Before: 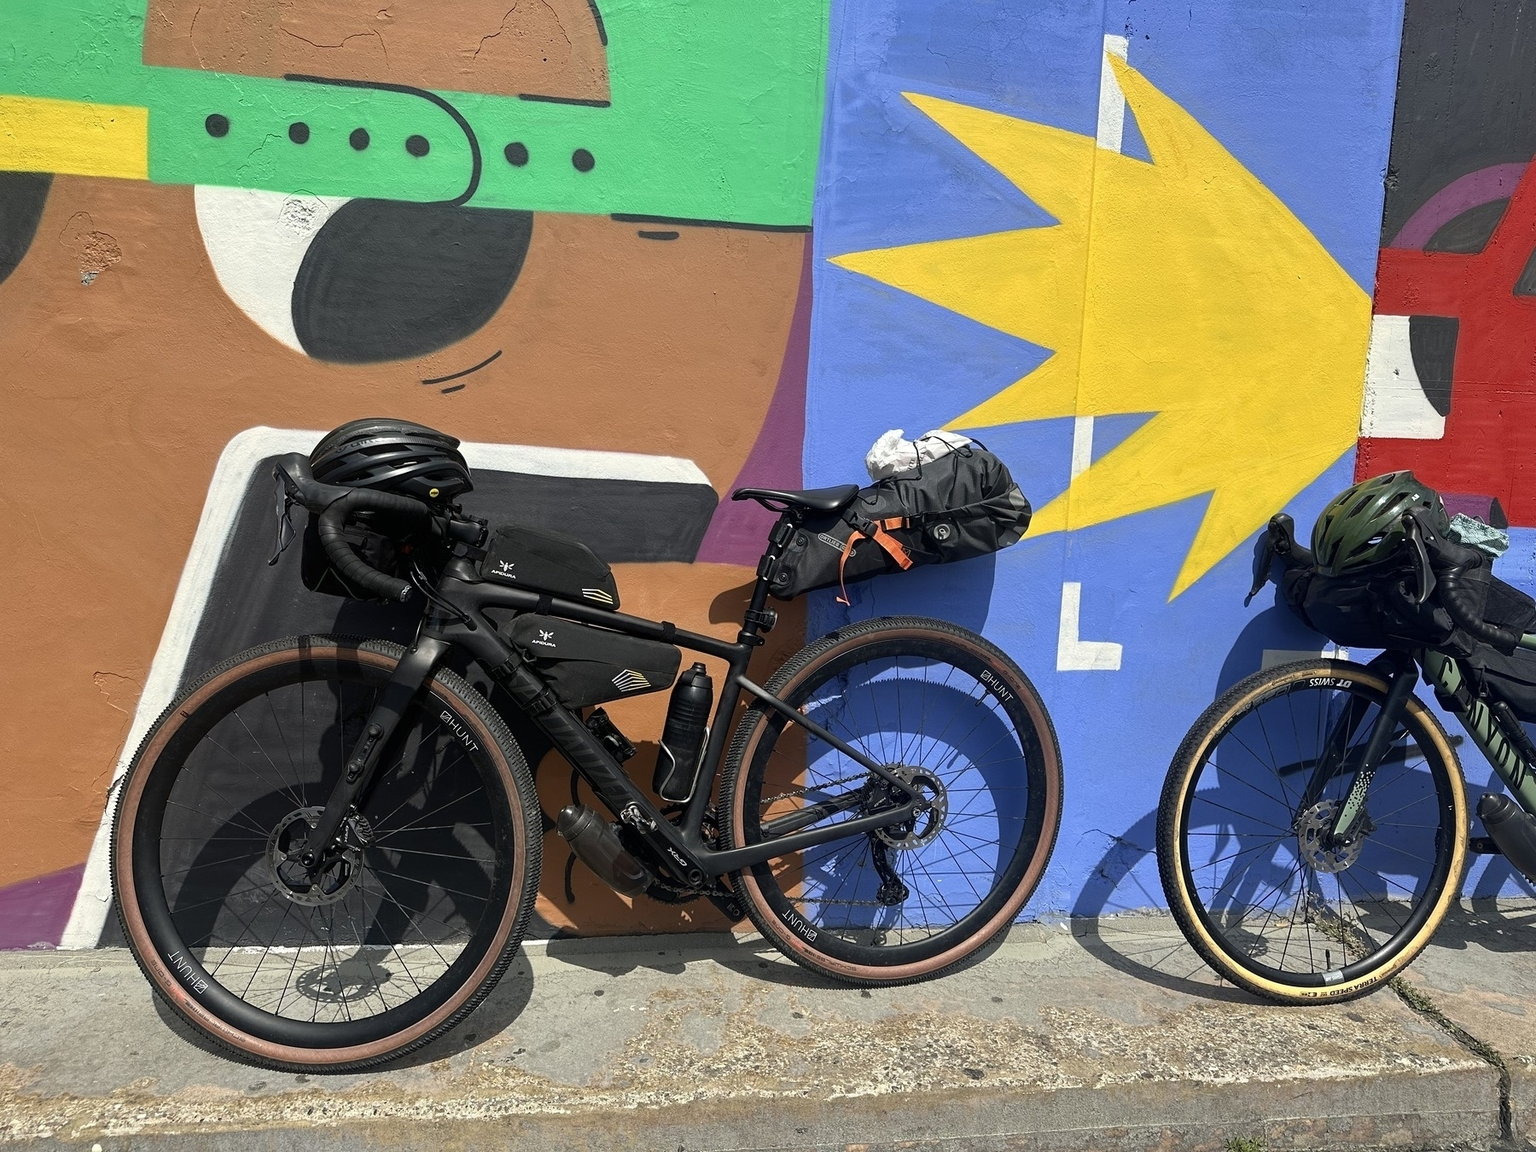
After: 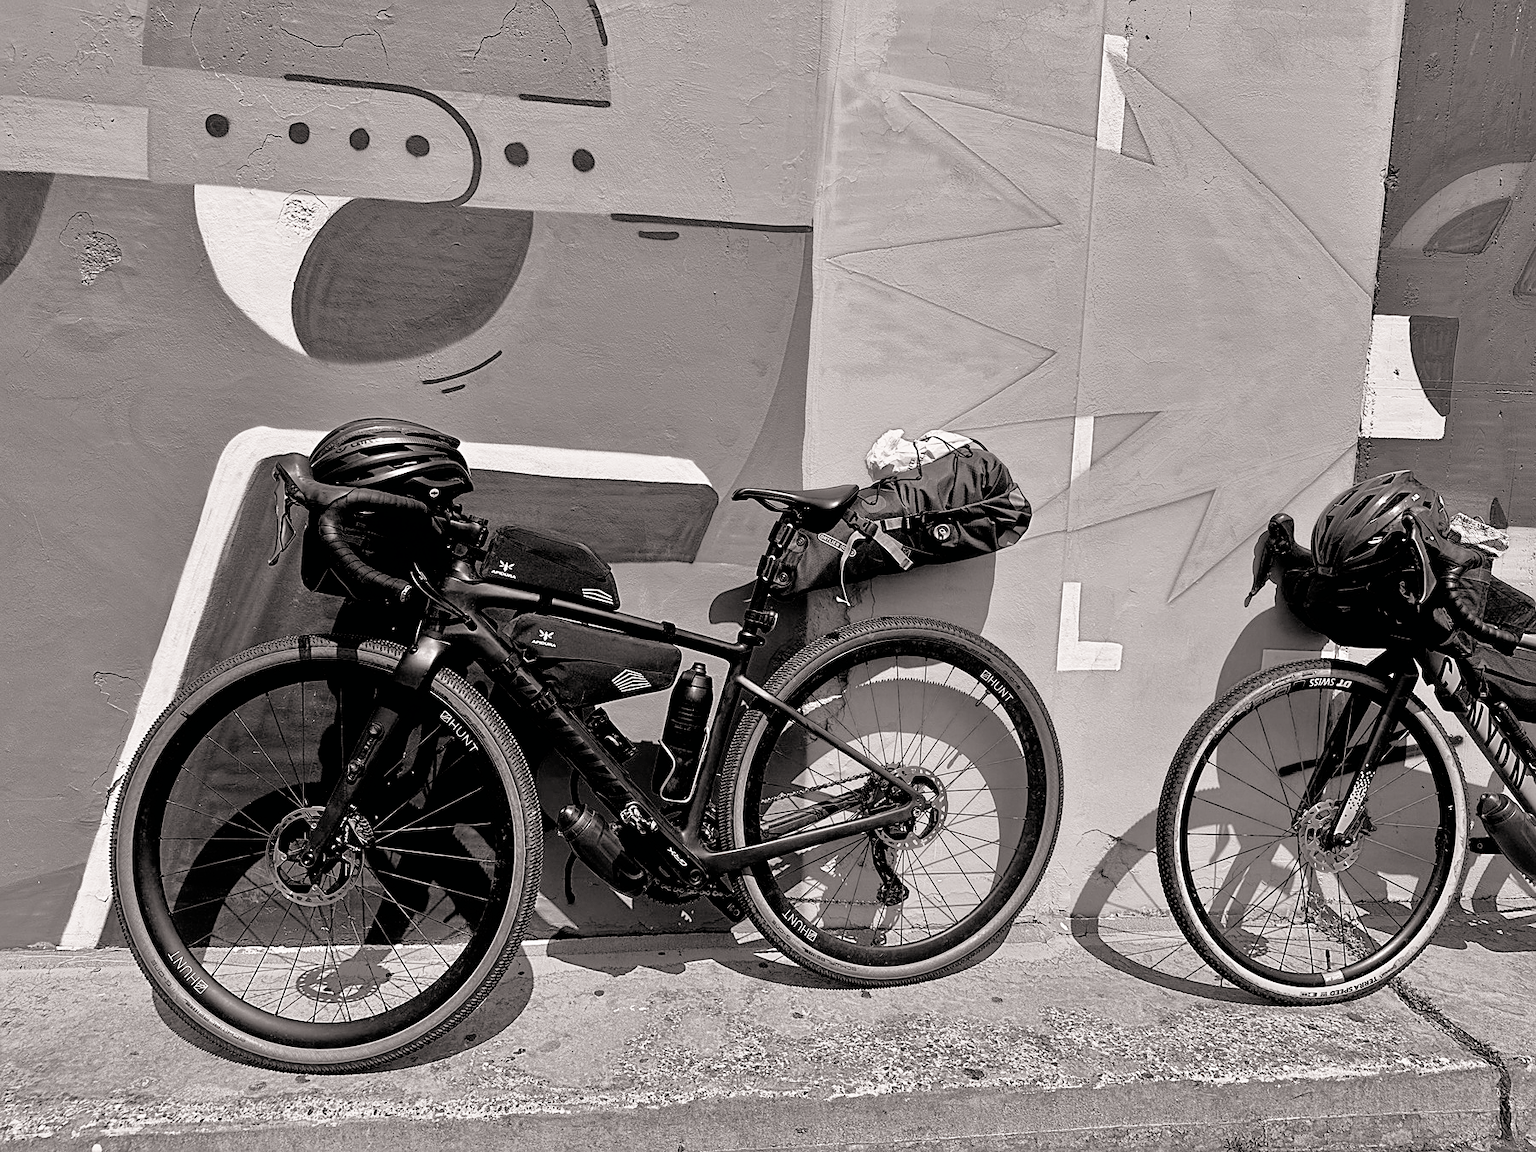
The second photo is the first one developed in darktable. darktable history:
tone equalizer: -7 EV 0.15 EV, -6 EV 0.6 EV, -5 EV 1.15 EV, -4 EV 1.33 EV, -3 EV 1.15 EV, -2 EV 0.6 EV, -1 EV 0.15 EV, mask exposure compensation -0.5 EV
sharpen: on, module defaults
filmic rgb: black relative exposure -3.72 EV, white relative exposure 2.77 EV, dynamic range scaling -5.32%, hardness 3.03
color calibration: output gray [0.246, 0.254, 0.501, 0], gray › normalize channels true, illuminant same as pipeline (D50), adaptation XYZ, x 0.346, y 0.359, gamut compression 0
color balance: lift [0.998, 0.998, 1.001, 1.002], gamma [0.995, 1.025, 0.992, 0.975], gain [0.995, 1.02, 0.997, 0.98]
